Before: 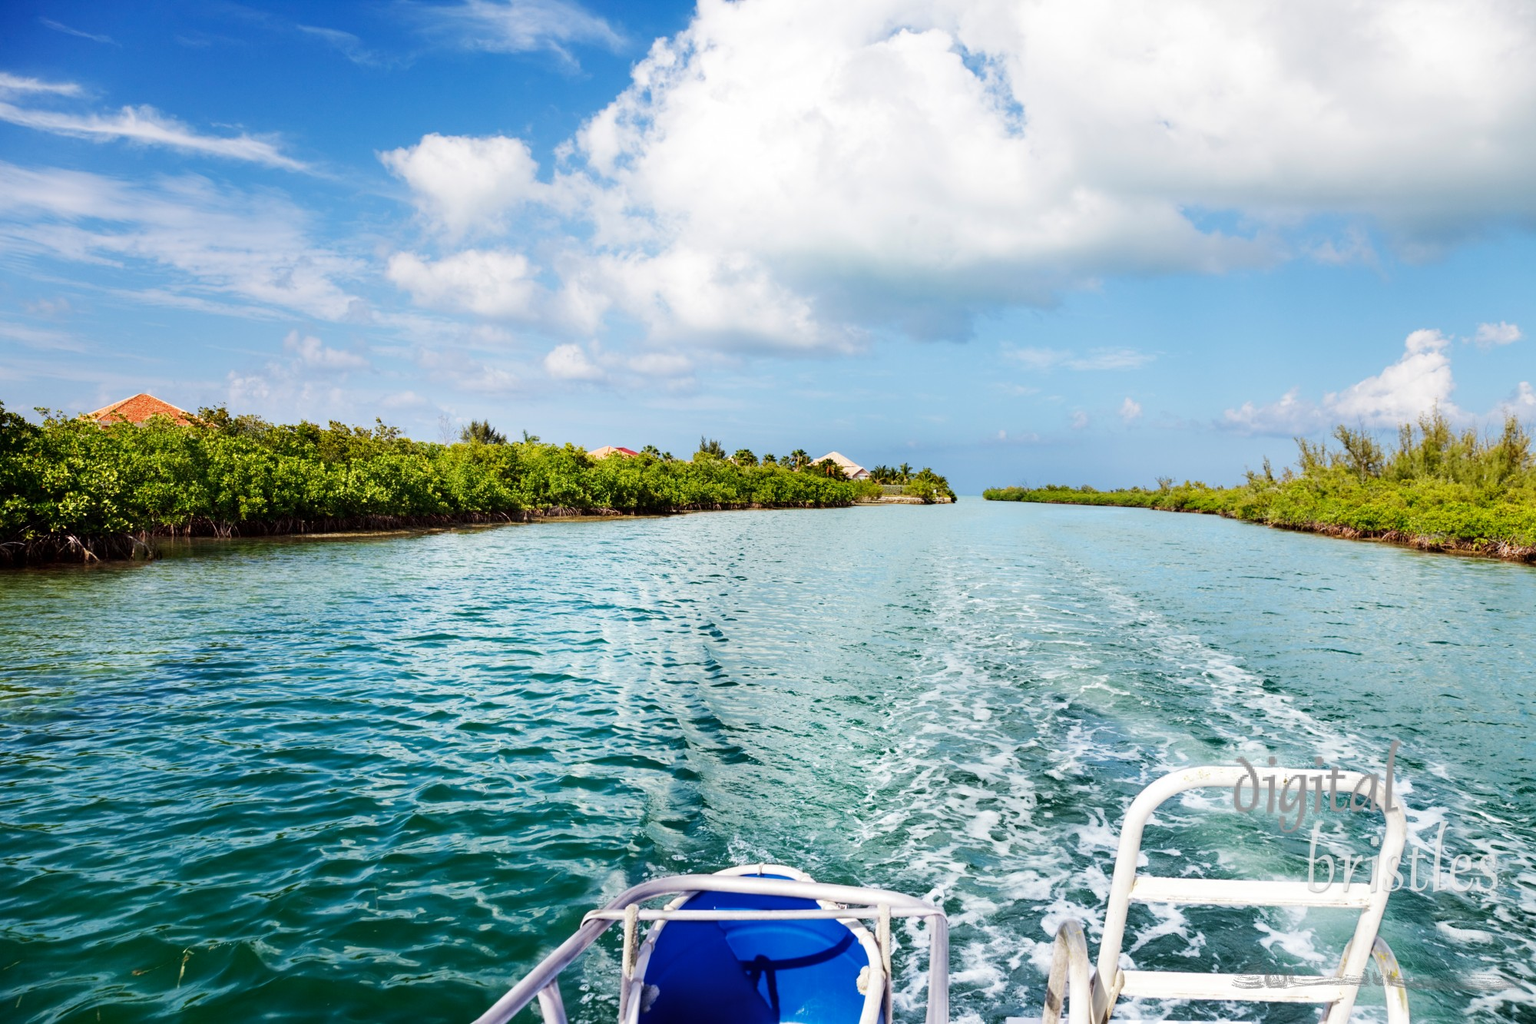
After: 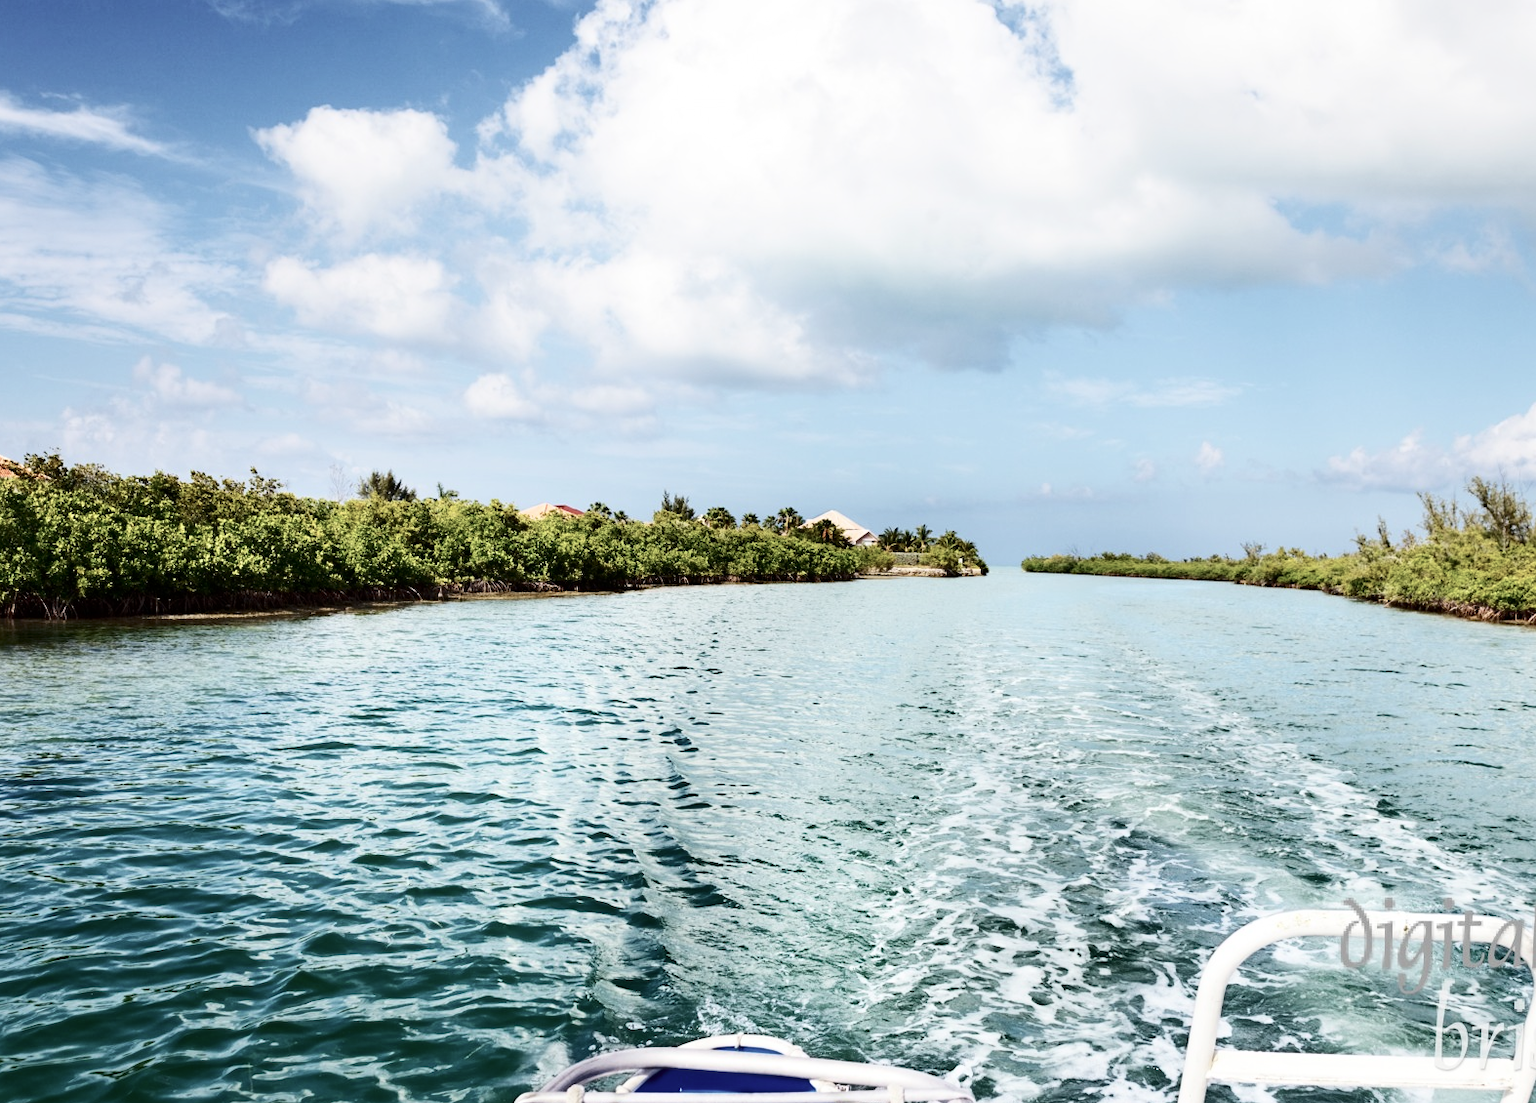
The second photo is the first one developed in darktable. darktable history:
crop: left 11.688%, top 4.894%, right 9.567%, bottom 10.239%
contrast brightness saturation: contrast 0.251, saturation -0.324
